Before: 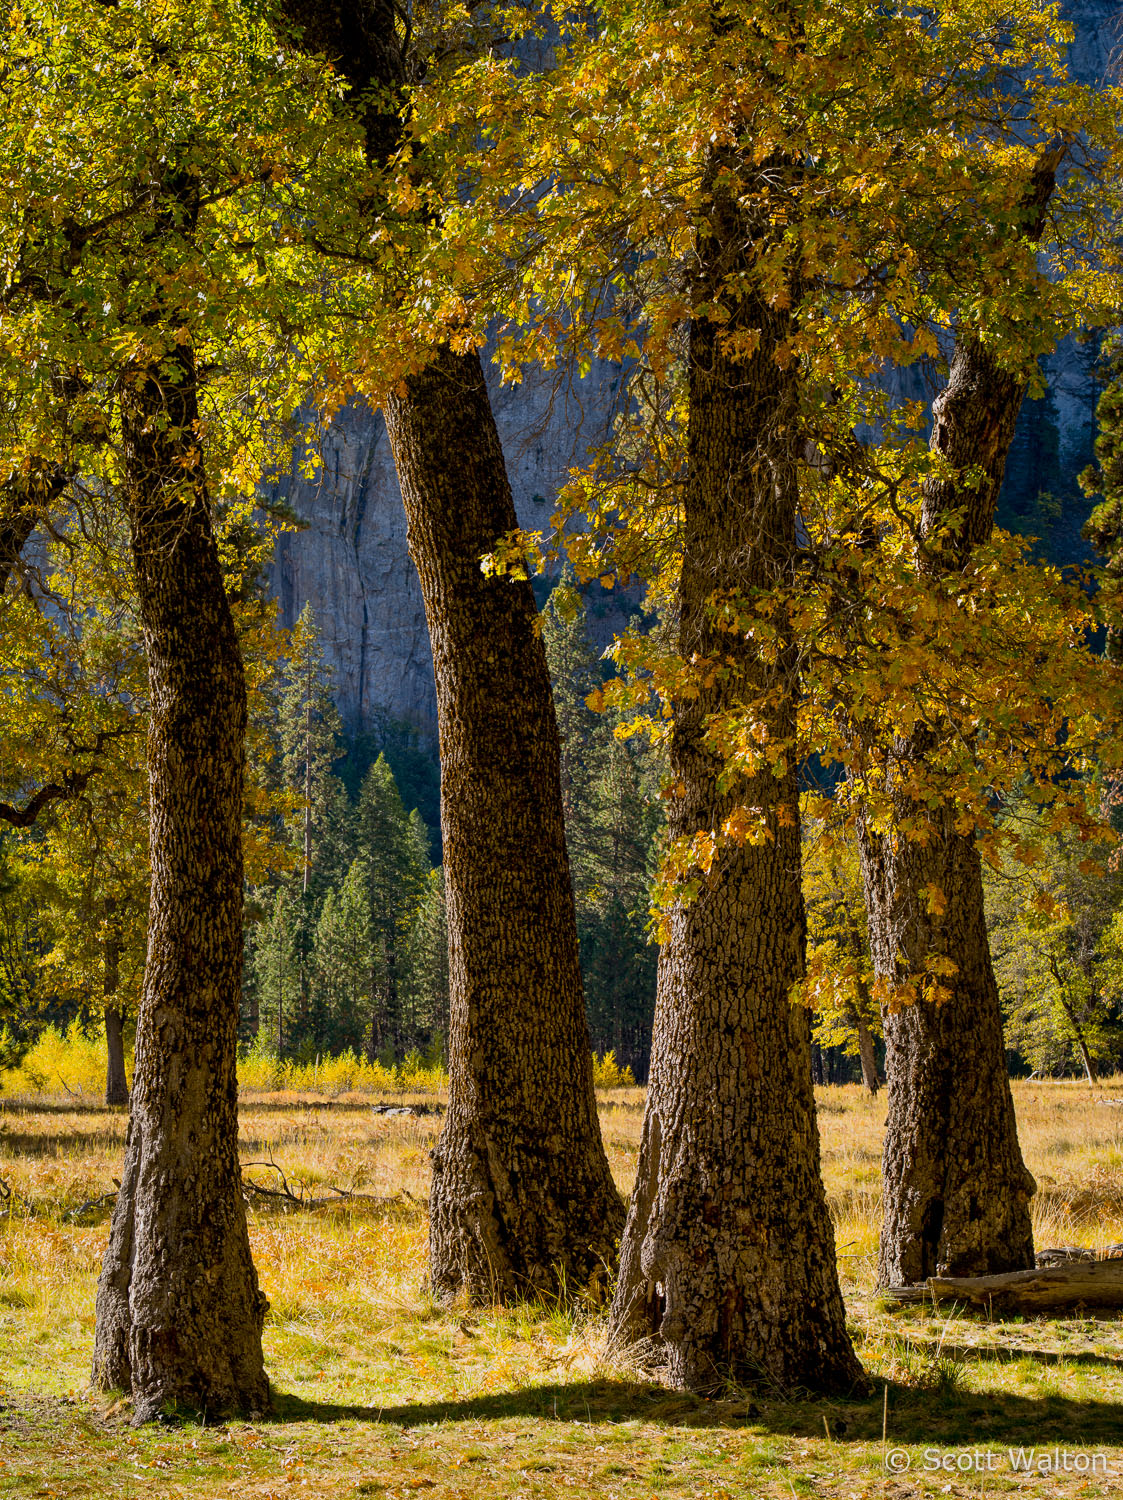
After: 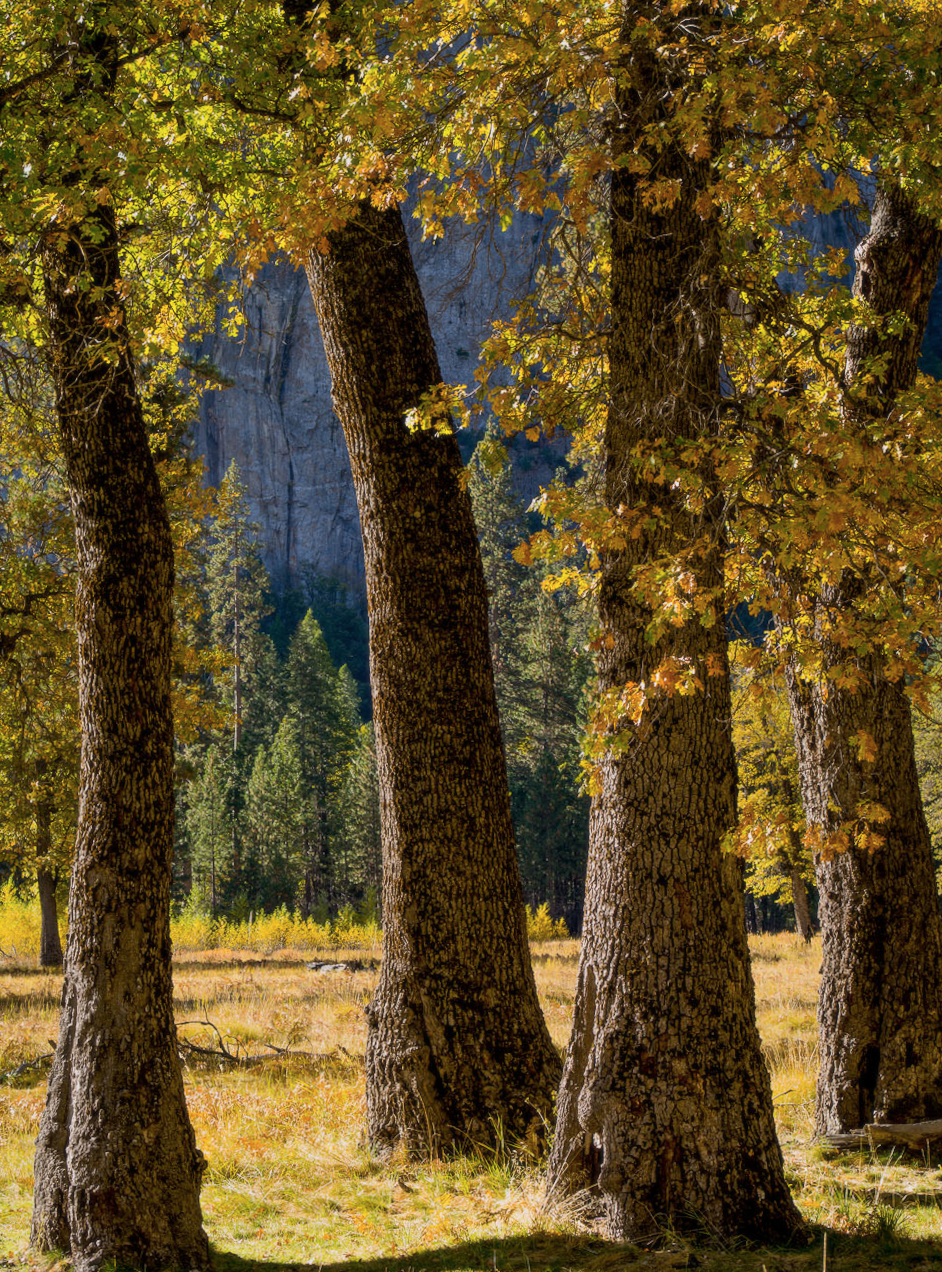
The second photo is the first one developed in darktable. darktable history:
soften: size 10%, saturation 50%, brightness 0.2 EV, mix 10%
rotate and perspective: rotation -1°, crop left 0.011, crop right 0.989, crop top 0.025, crop bottom 0.975
crop: left 6.446%, top 8.188%, right 9.538%, bottom 3.548%
